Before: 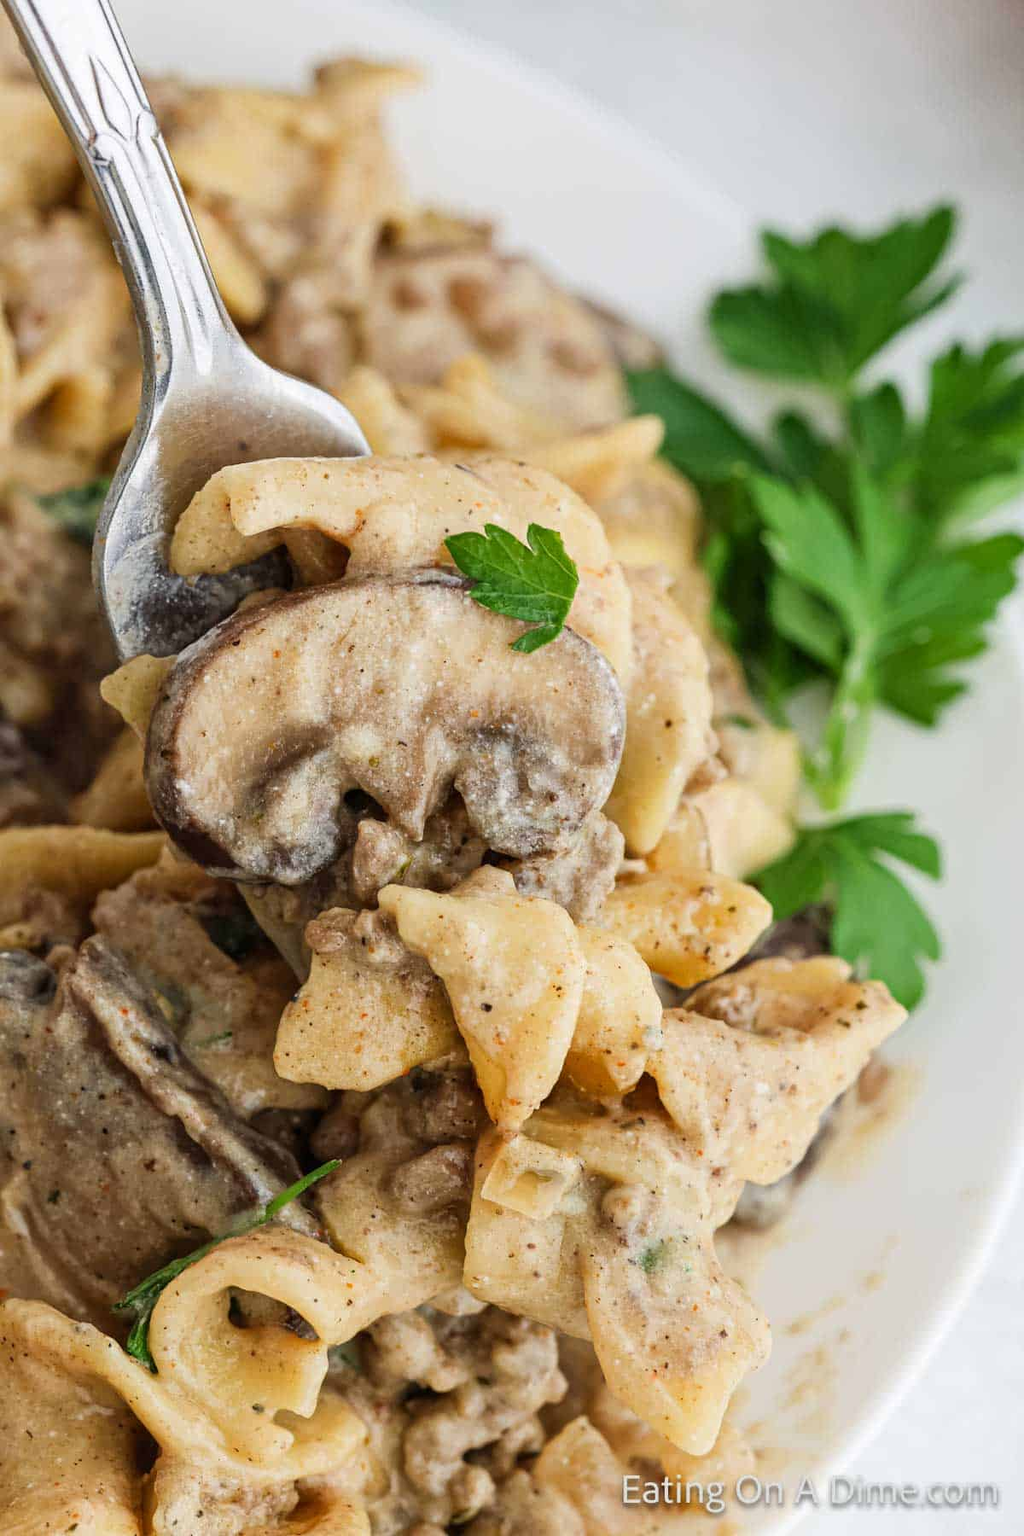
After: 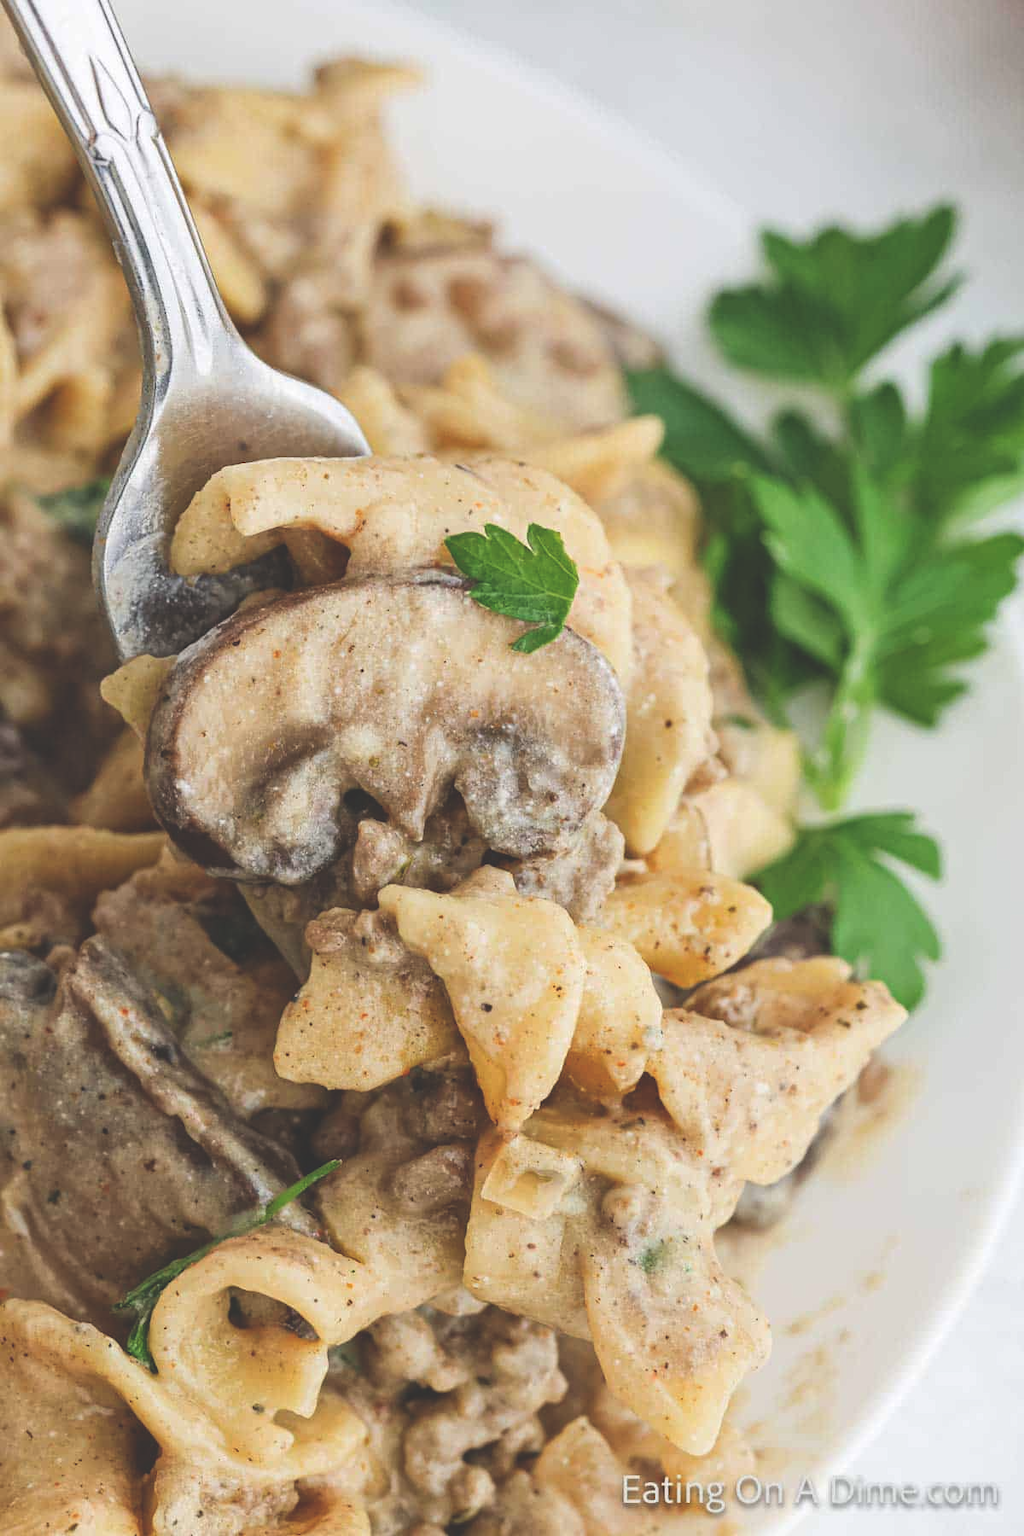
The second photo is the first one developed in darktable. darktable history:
exposure: black level correction -0.03, compensate exposure bias true, compensate highlight preservation false
